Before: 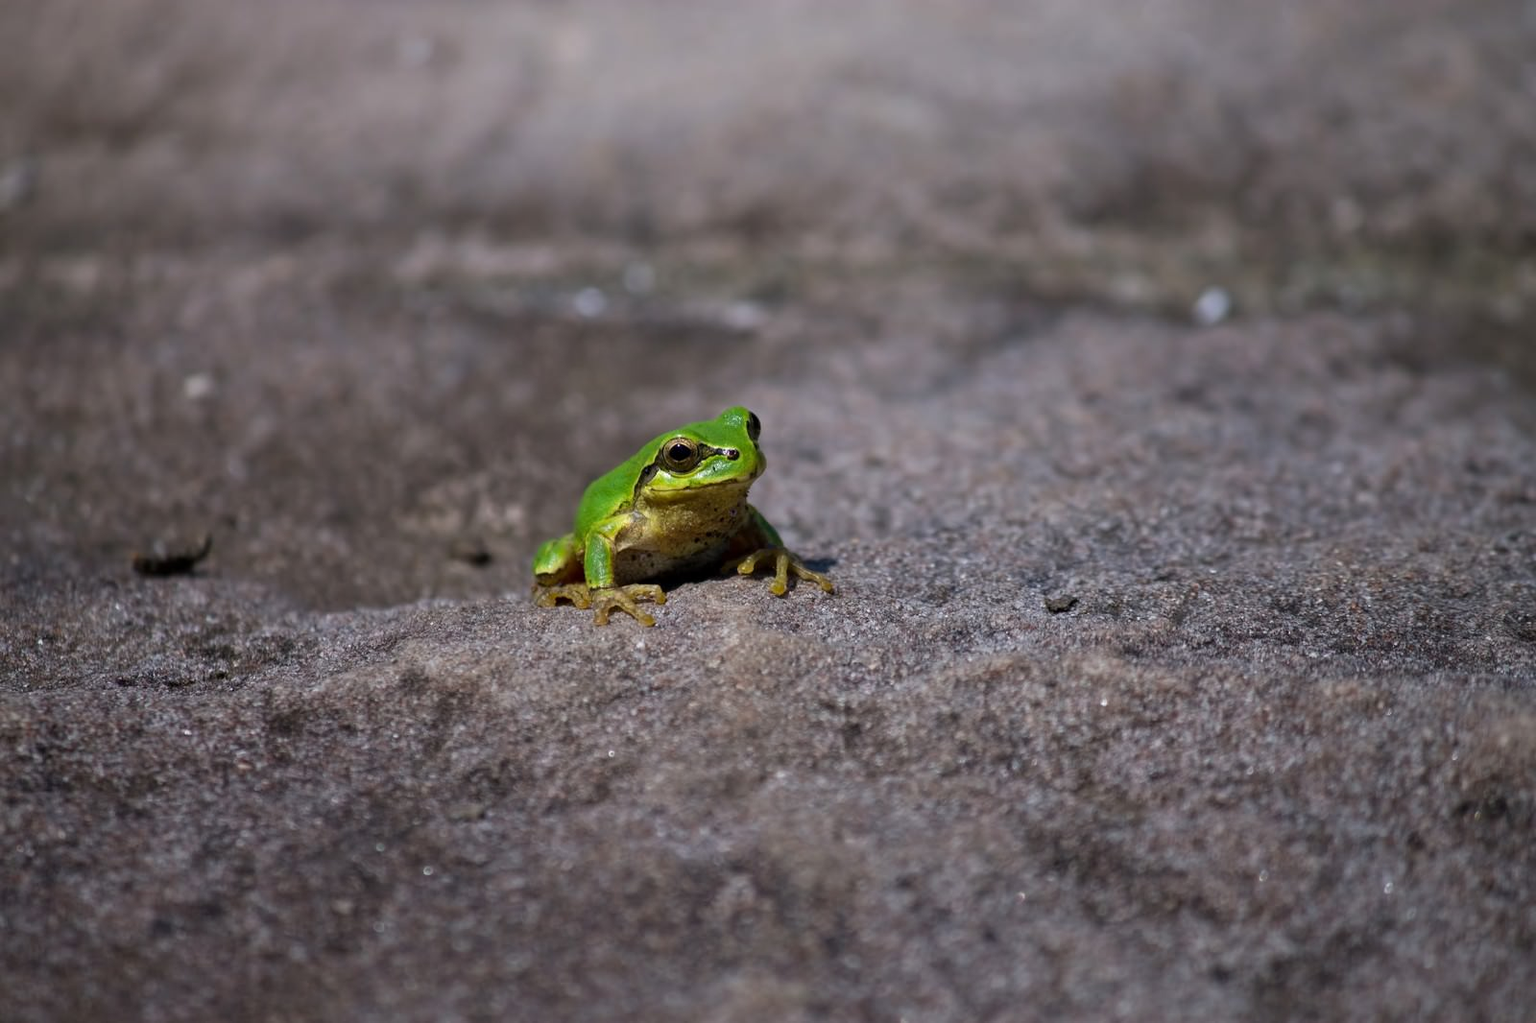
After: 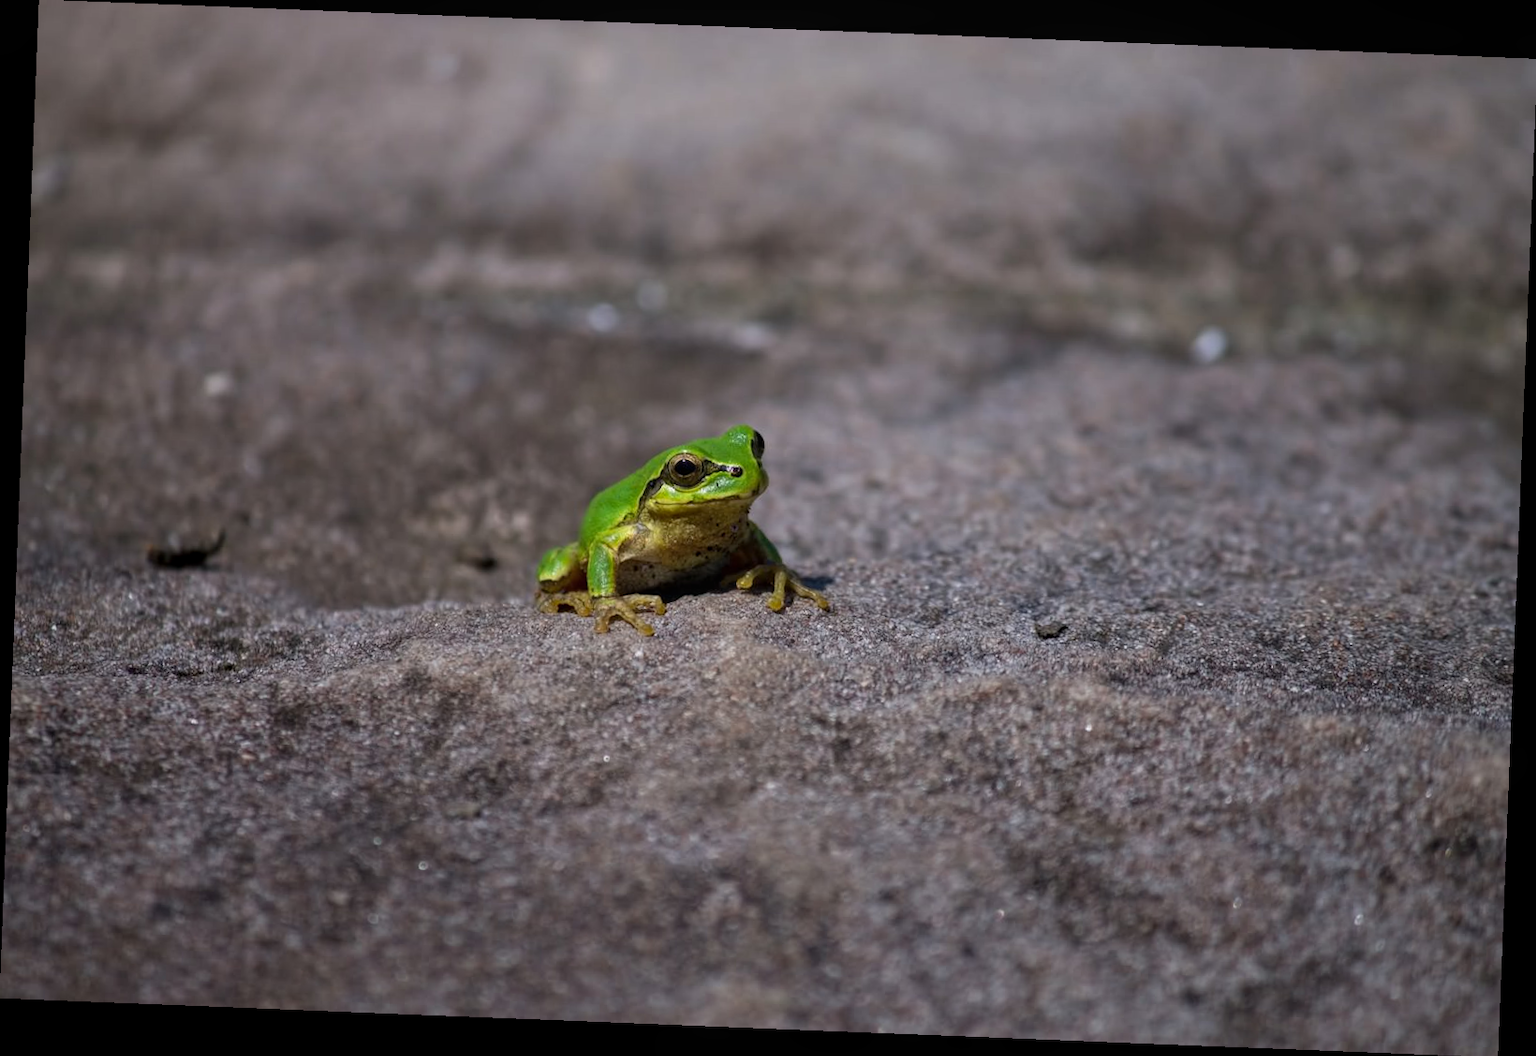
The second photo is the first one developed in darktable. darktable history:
local contrast: detail 110%
rotate and perspective: rotation 2.27°, automatic cropping off
